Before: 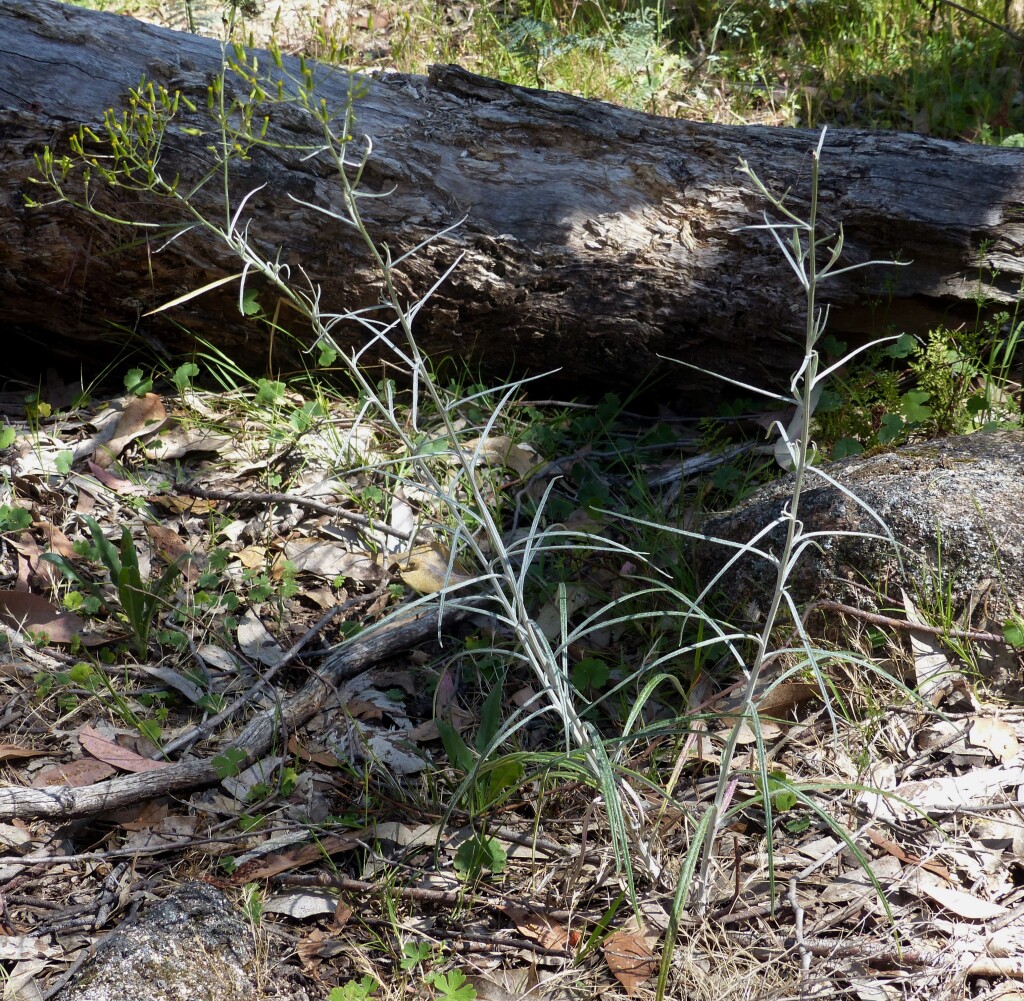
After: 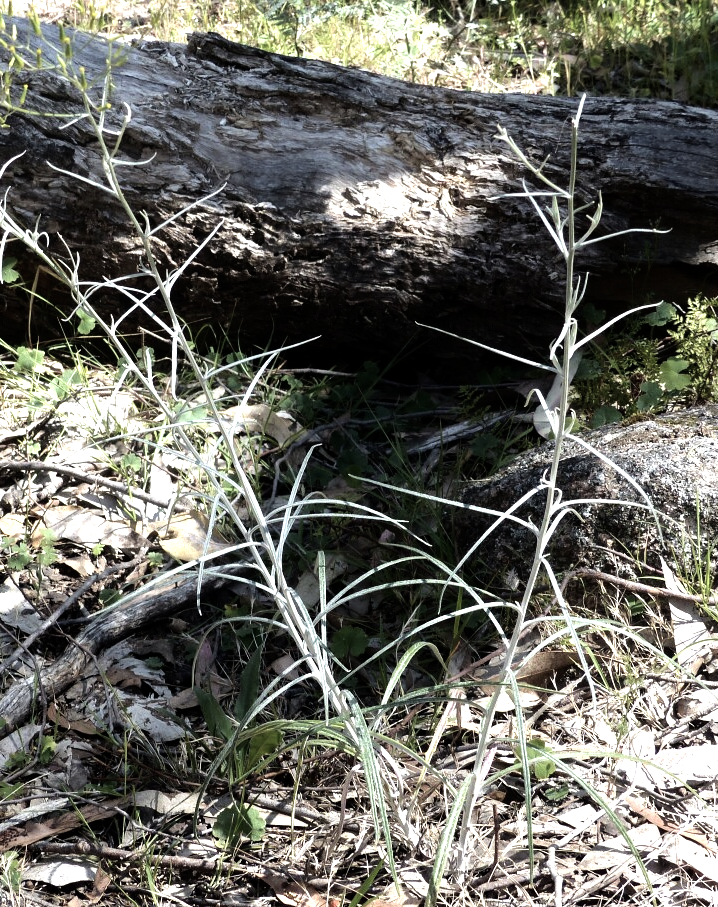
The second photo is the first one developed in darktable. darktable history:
tone equalizer: -8 EV -1.06 EV, -7 EV -1.05 EV, -6 EV -0.875 EV, -5 EV -0.601 EV, -3 EV 0.568 EV, -2 EV 0.889 EV, -1 EV 1 EV, +0 EV 1.07 EV
contrast brightness saturation: contrast 0.102, saturation -0.365
crop and rotate: left 23.591%, top 3.328%, right 6.237%, bottom 6.054%
